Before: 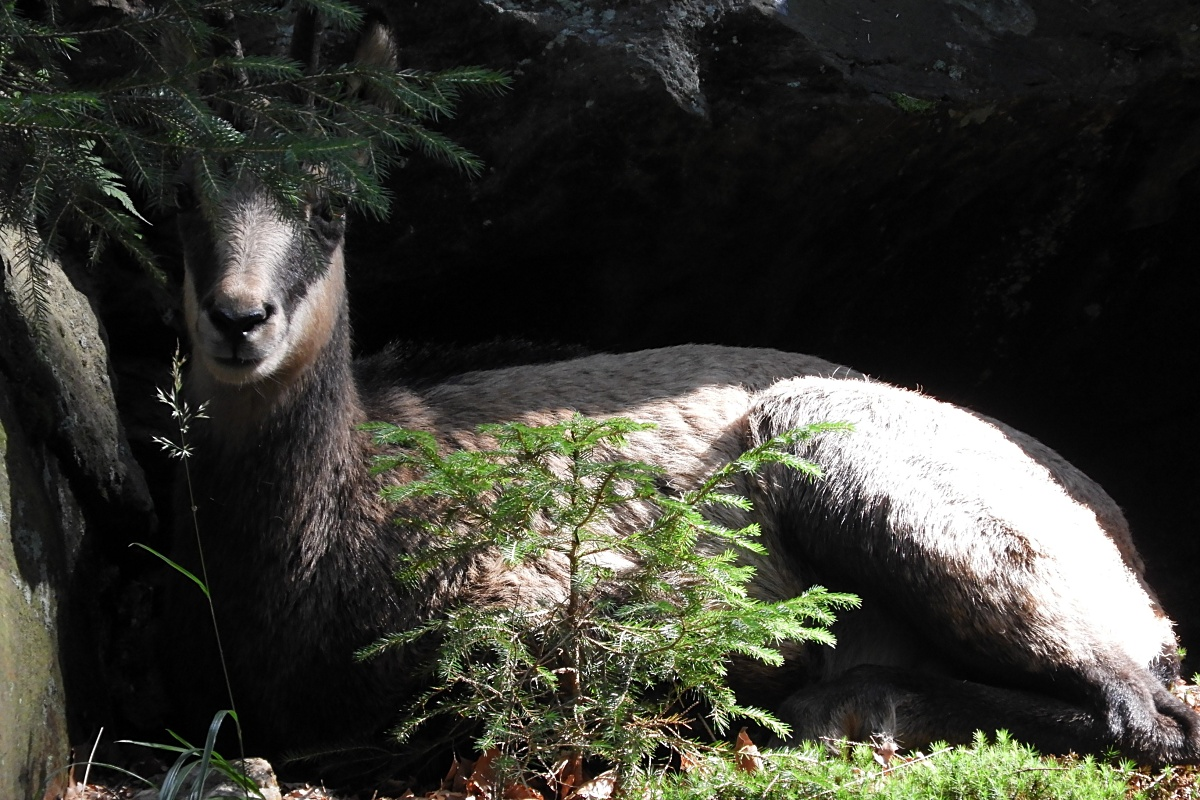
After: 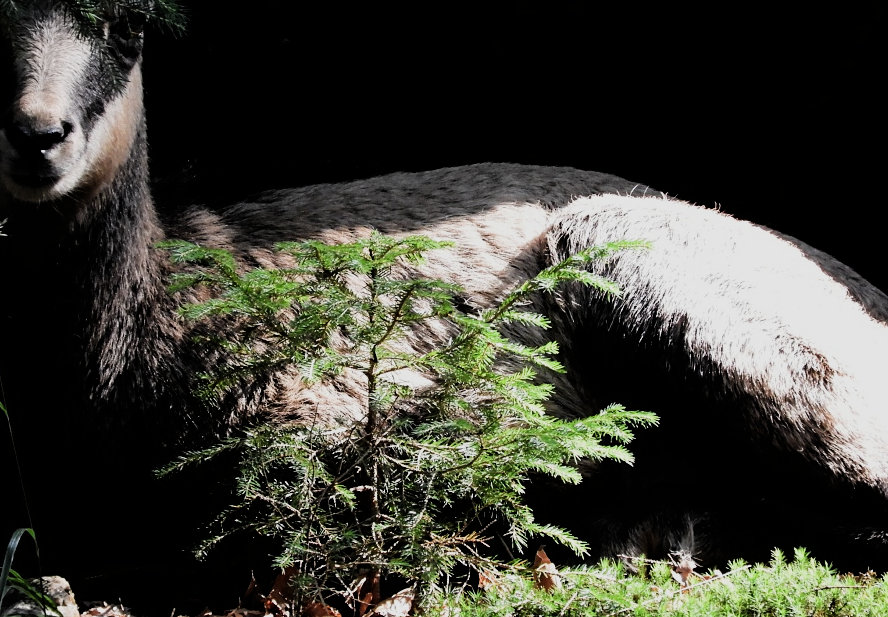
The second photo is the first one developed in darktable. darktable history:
filmic rgb: black relative exposure -5 EV, hardness 2.88, contrast 1.3, highlights saturation mix -30%
crop: left 16.871%, top 22.857%, right 9.116%
